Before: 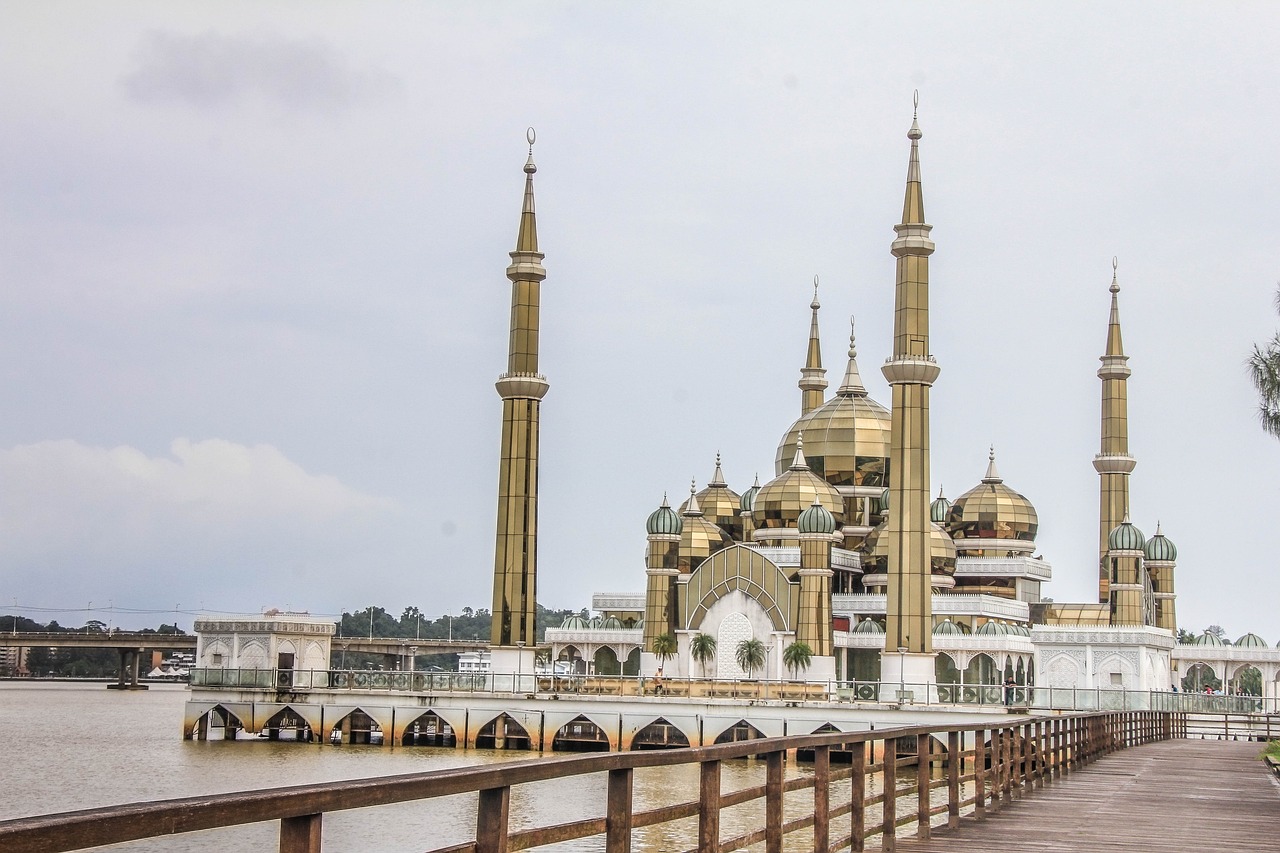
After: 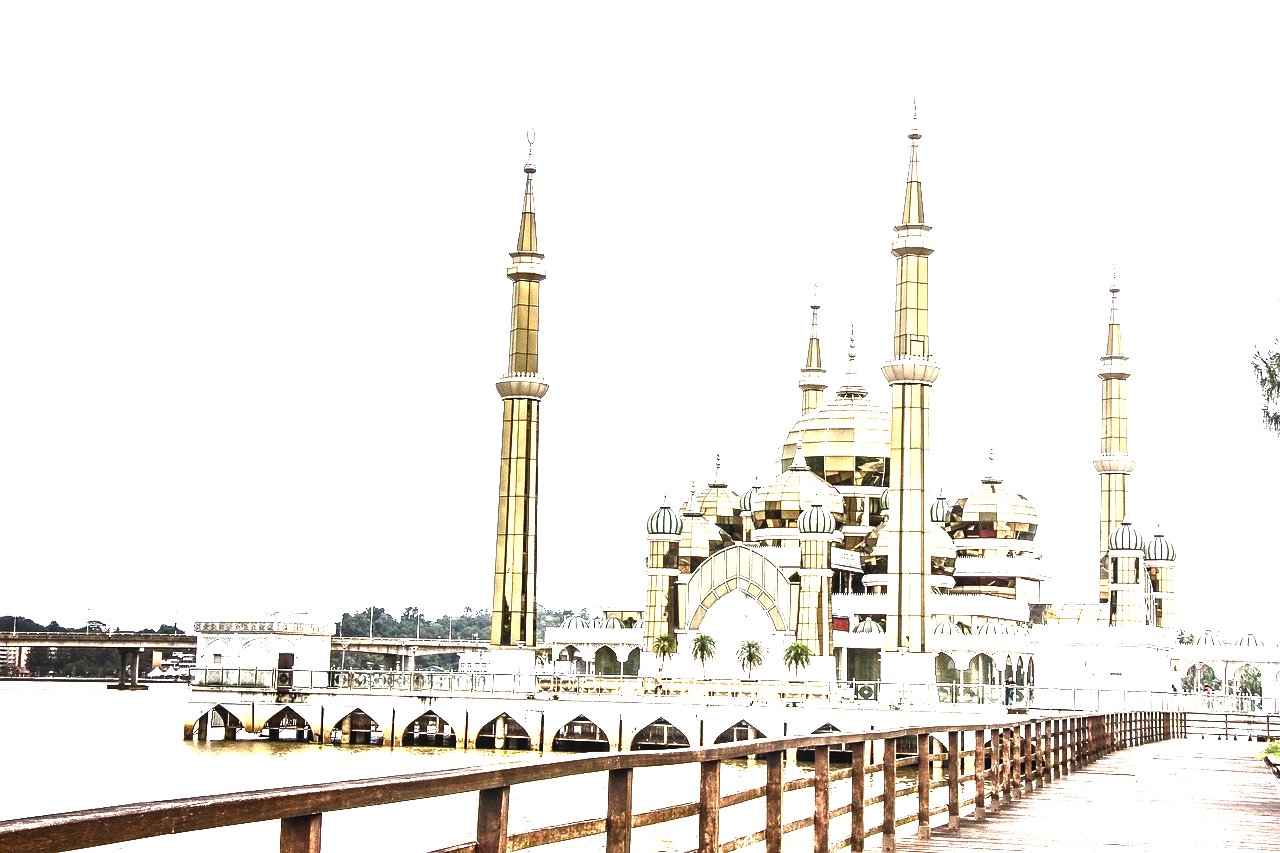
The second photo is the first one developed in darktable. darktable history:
graduated density: on, module defaults
contrast brightness saturation: contrast 0.62, brightness 0.34, saturation 0.14
levels: levels [0, 0.352, 0.703]
